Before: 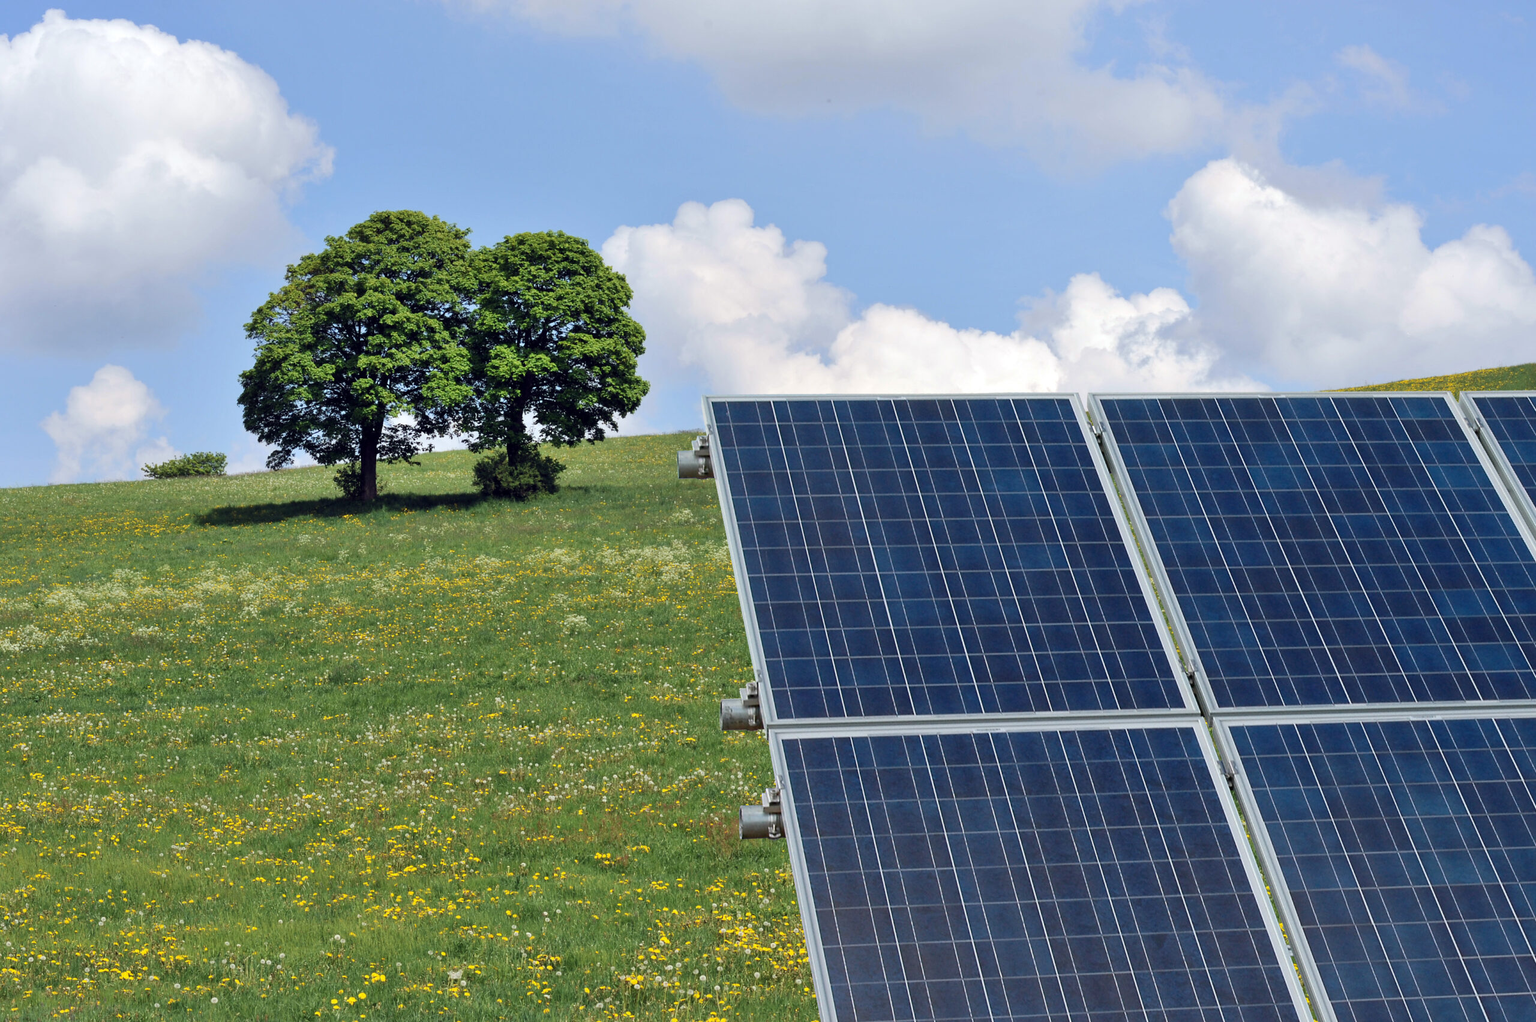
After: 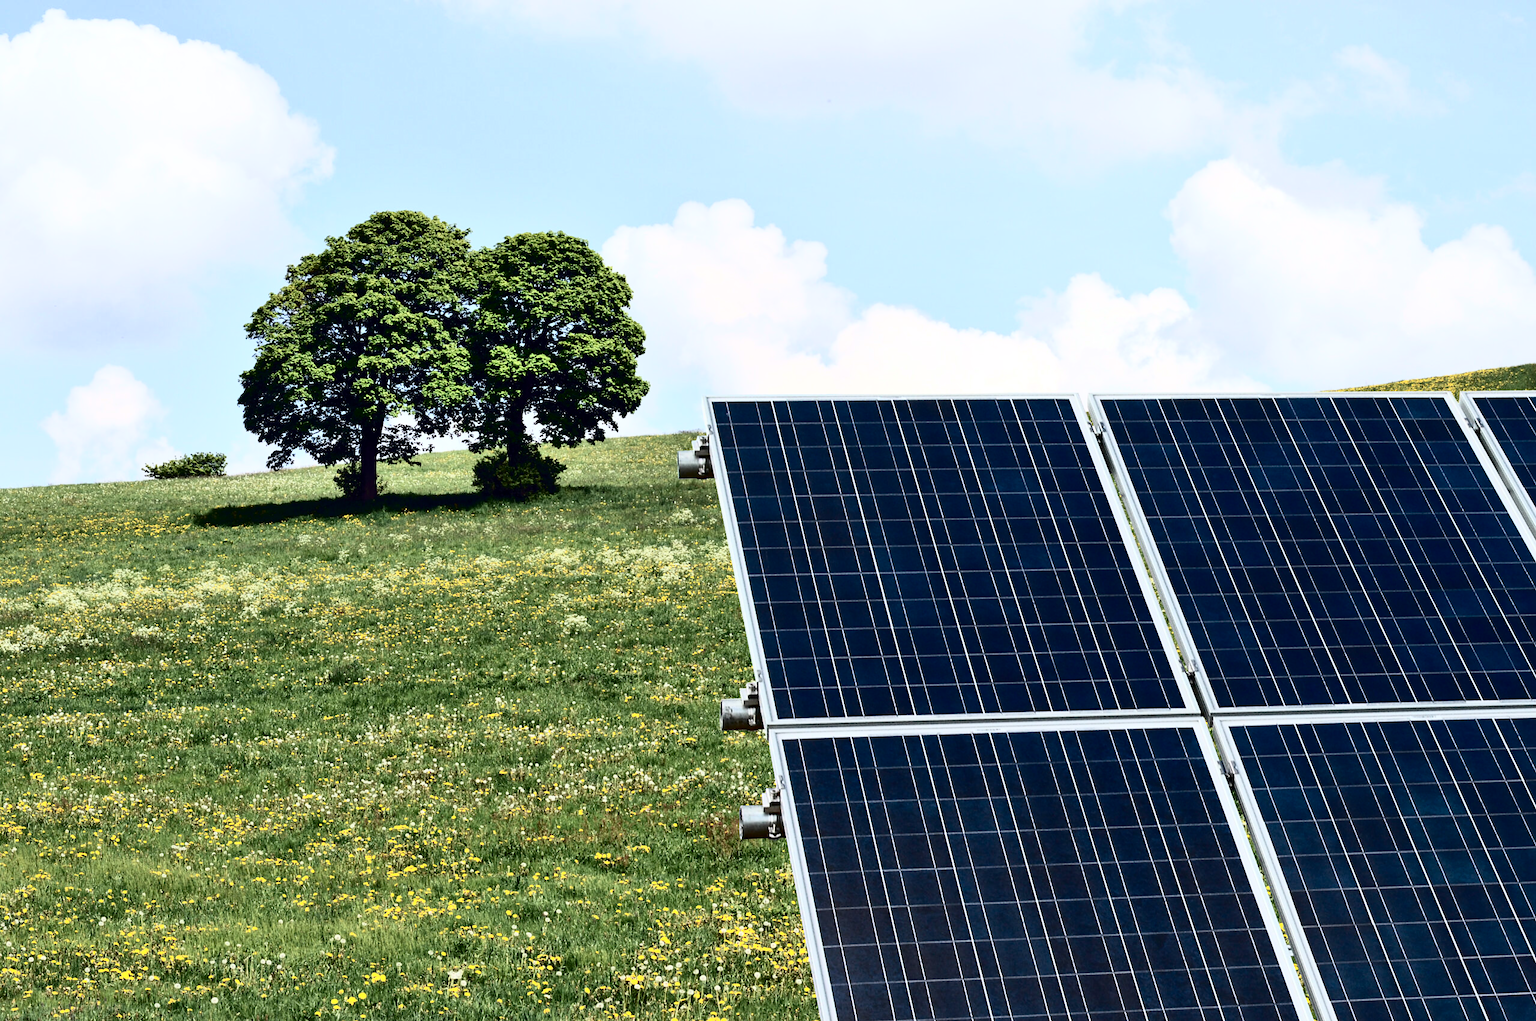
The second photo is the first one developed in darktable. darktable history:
tone curve: curves: ch0 [(0, 0) (0.003, 0.001) (0.011, 0.005) (0.025, 0.009) (0.044, 0.014) (0.069, 0.018) (0.1, 0.025) (0.136, 0.029) (0.177, 0.042) (0.224, 0.064) (0.277, 0.107) (0.335, 0.182) (0.399, 0.3) (0.468, 0.462) (0.543, 0.639) (0.623, 0.802) (0.709, 0.916) (0.801, 0.963) (0.898, 0.988) (1, 1)], color space Lab, independent channels, preserve colors none
